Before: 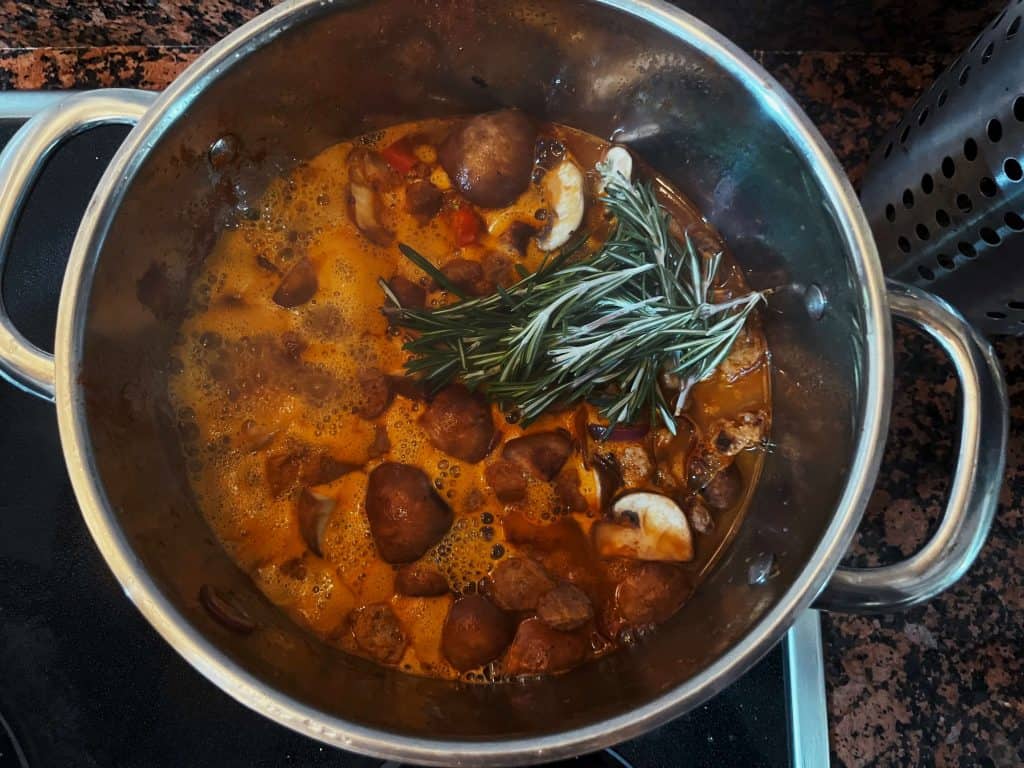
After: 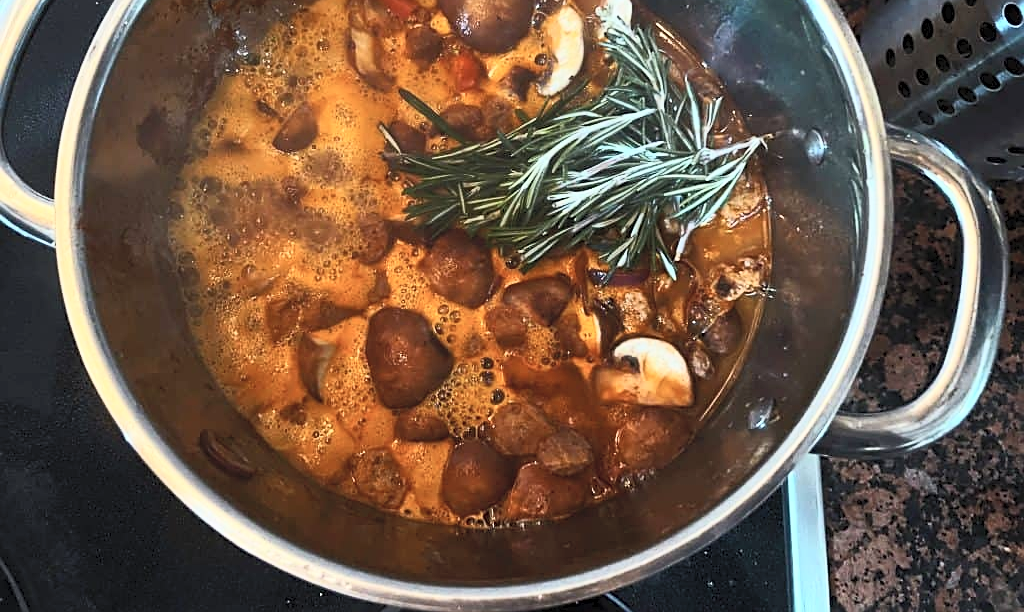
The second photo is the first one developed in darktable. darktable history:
contrast brightness saturation: contrast 0.384, brightness 0.51
crop and rotate: top 20.262%
sharpen: on, module defaults
